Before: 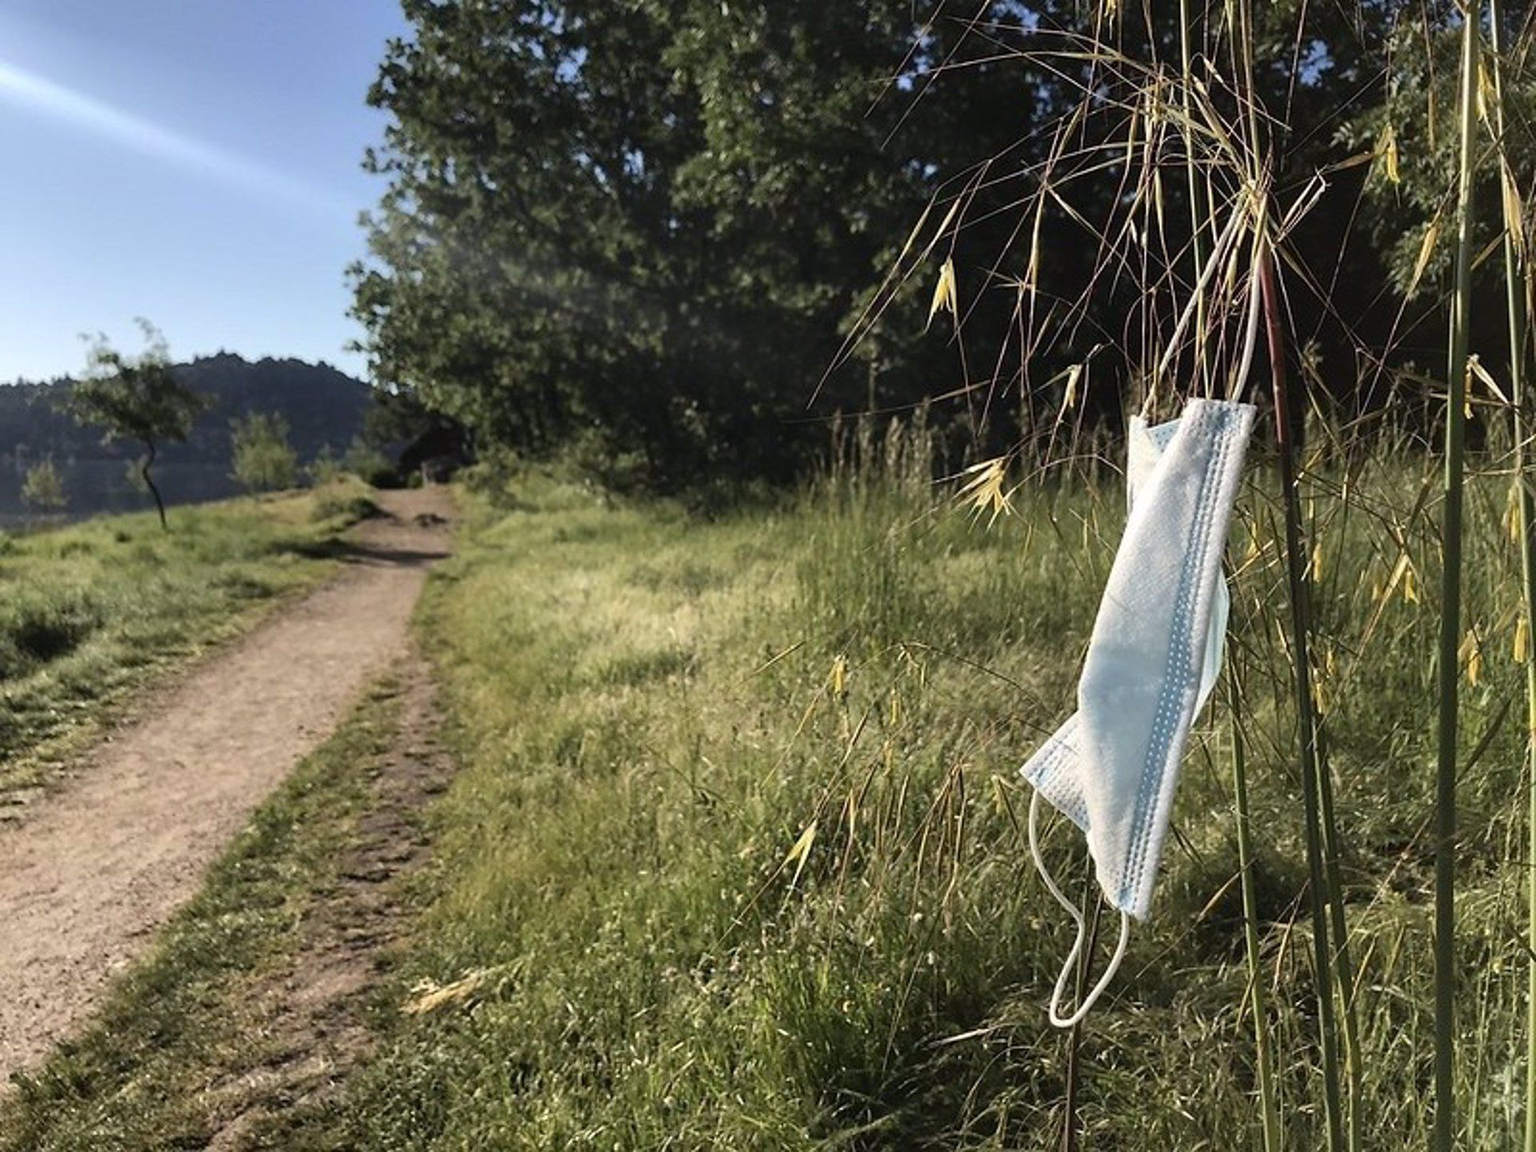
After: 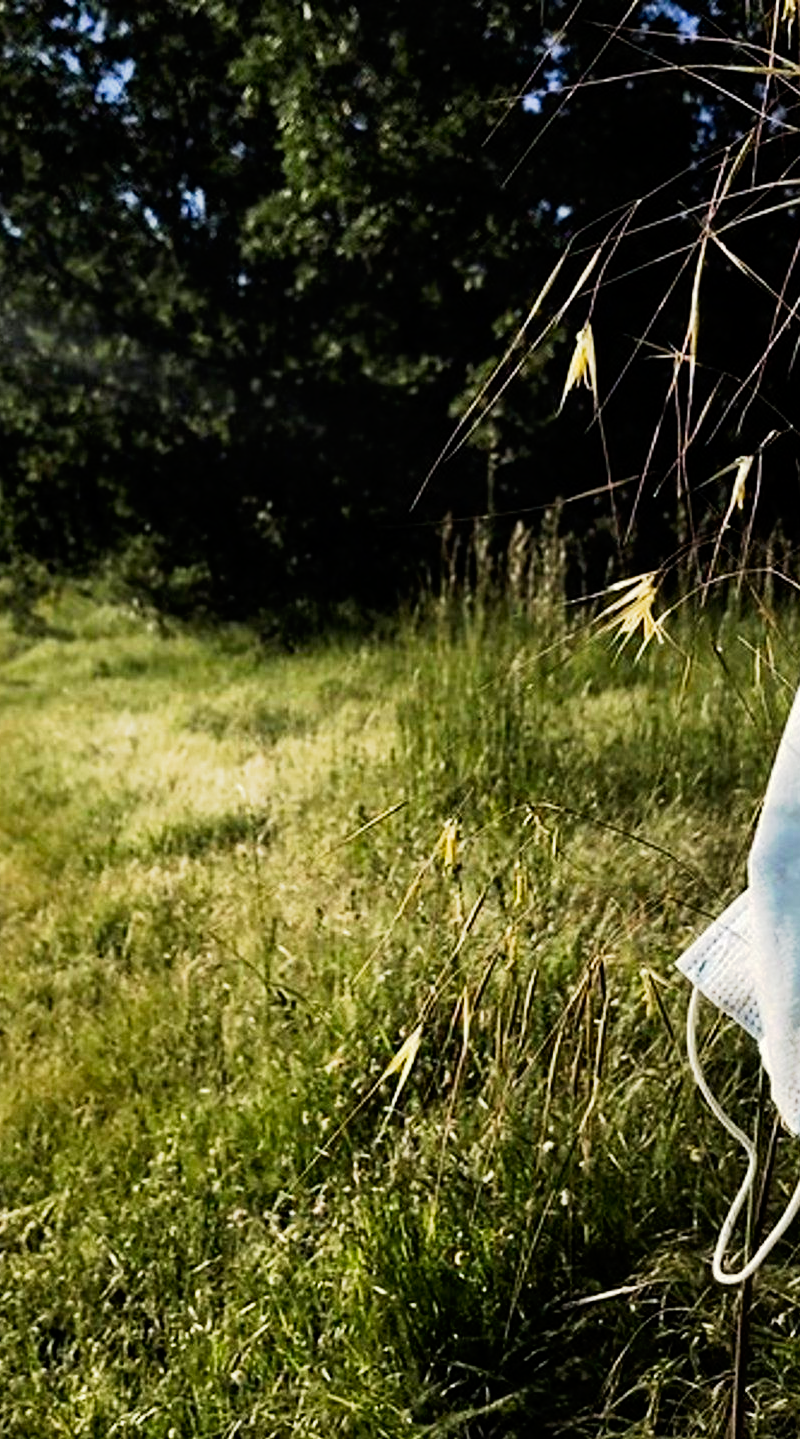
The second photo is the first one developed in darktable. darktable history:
tone curve: curves: ch0 [(0, 0) (0.003, 0.001) (0.011, 0.001) (0.025, 0.001) (0.044, 0.001) (0.069, 0.003) (0.1, 0.007) (0.136, 0.013) (0.177, 0.032) (0.224, 0.083) (0.277, 0.157) (0.335, 0.237) (0.399, 0.334) (0.468, 0.446) (0.543, 0.562) (0.623, 0.683) (0.709, 0.801) (0.801, 0.869) (0.898, 0.918) (1, 1)], preserve colors none
crop: left 31.229%, right 27.105%
